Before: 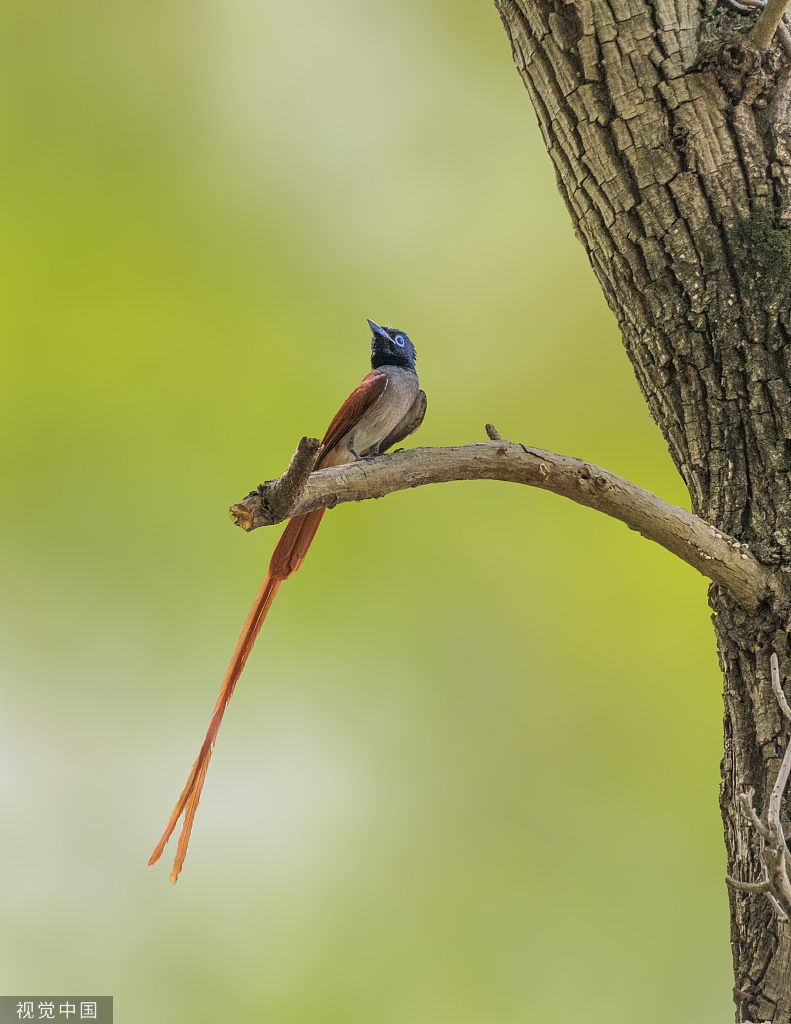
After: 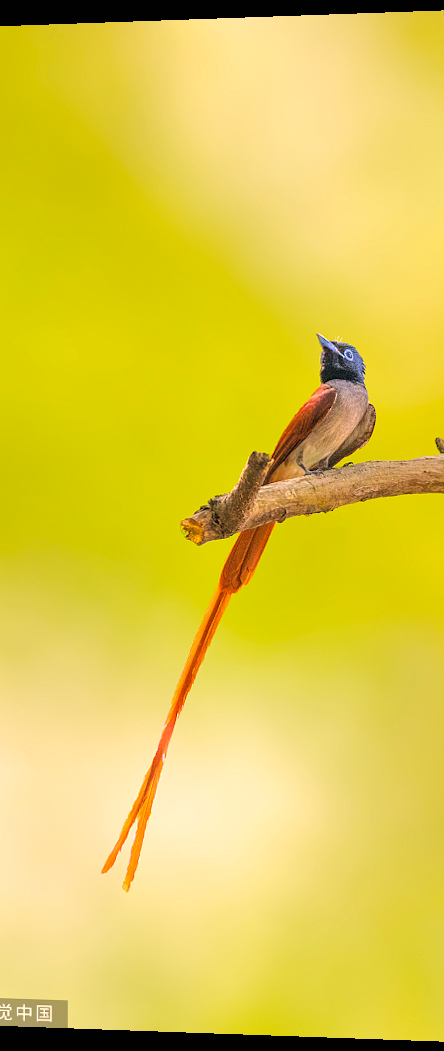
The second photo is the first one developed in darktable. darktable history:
crop: left 5.114%, right 38.589%
color balance rgb: perceptual saturation grading › global saturation 25%, perceptual brilliance grading › mid-tones 10%, perceptual brilliance grading › shadows 15%, global vibrance 20%
white balance: red 1.127, blue 0.943
rotate and perspective: lens shift (horizontal) -0.055, automatic cropping off
exposure: black level correction 0, exposure 1.45 EV, compensate exposure bias true, compensate highlight preservation false
tone equalizer: on, module defaults
